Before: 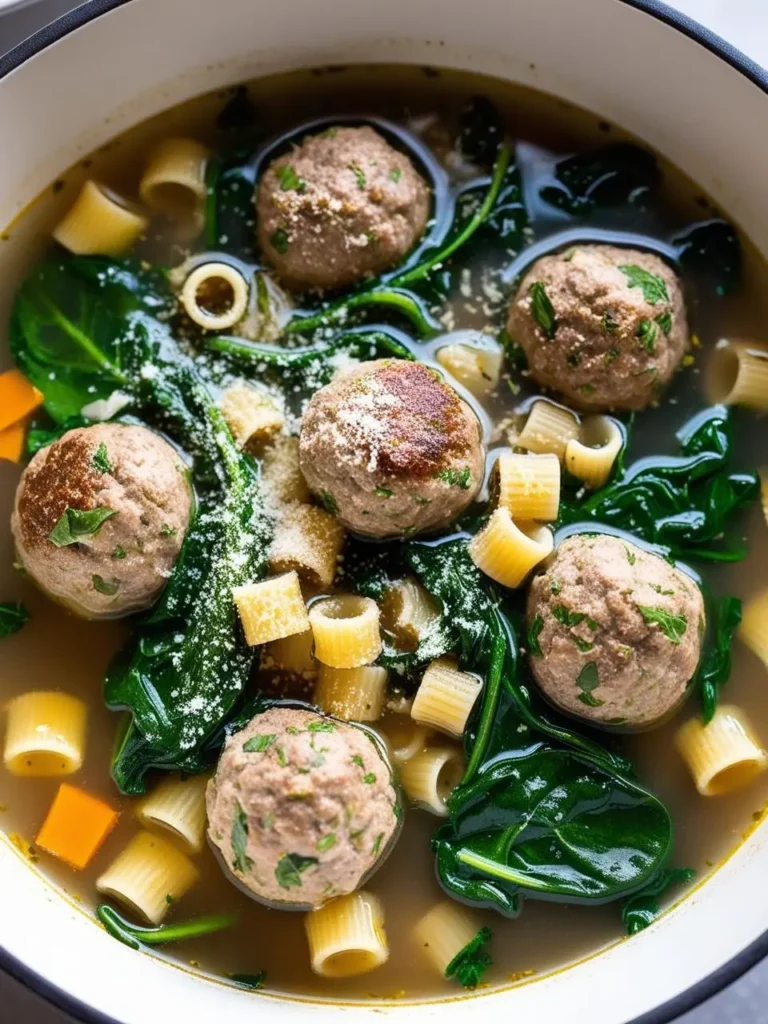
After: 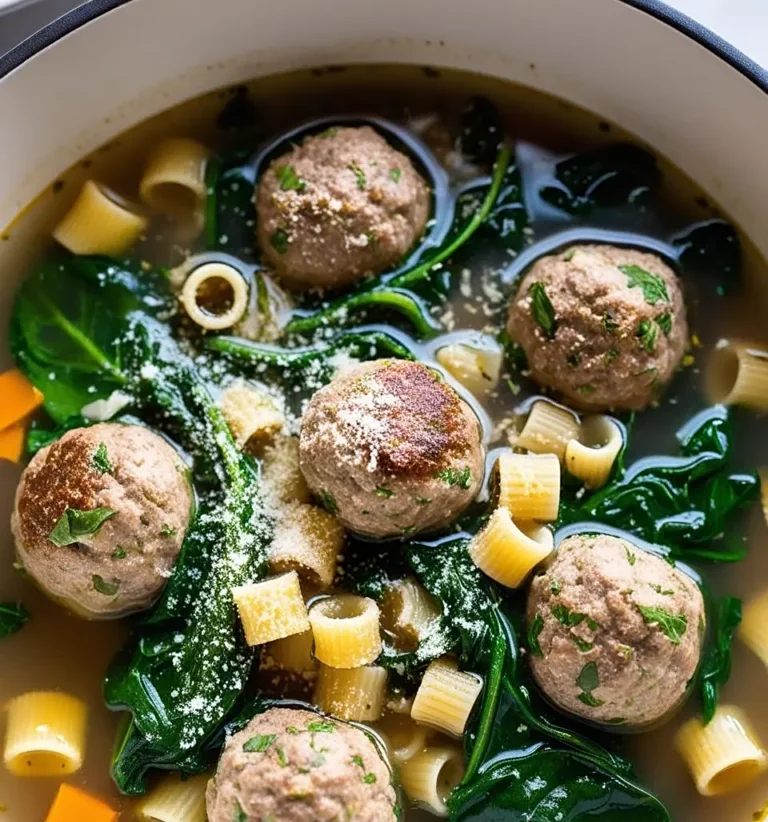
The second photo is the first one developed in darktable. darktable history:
crop: bottom 19.663%
sharpen: amount 0.218
